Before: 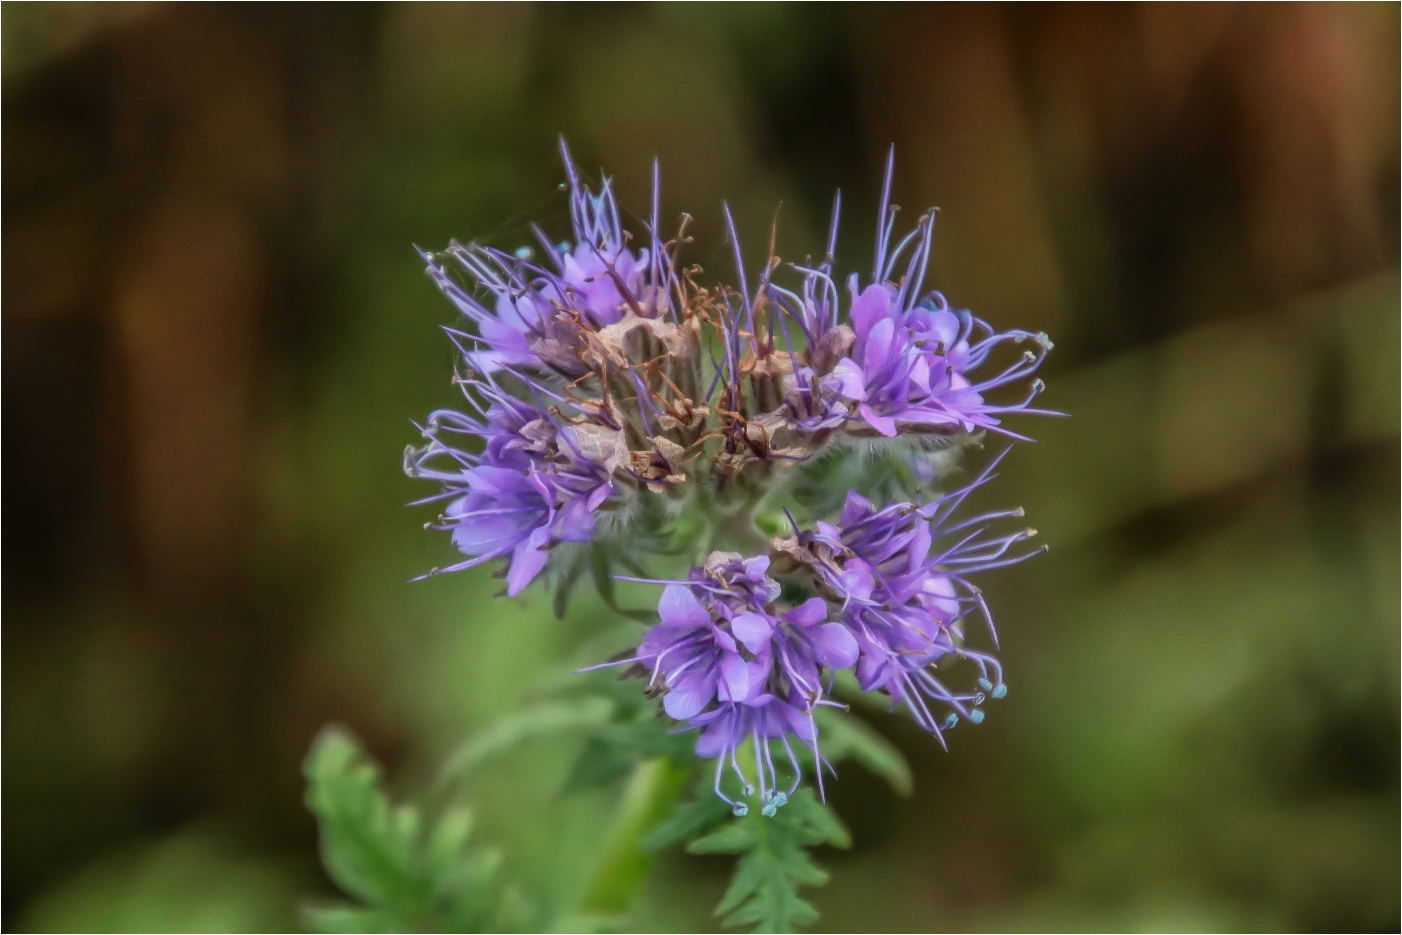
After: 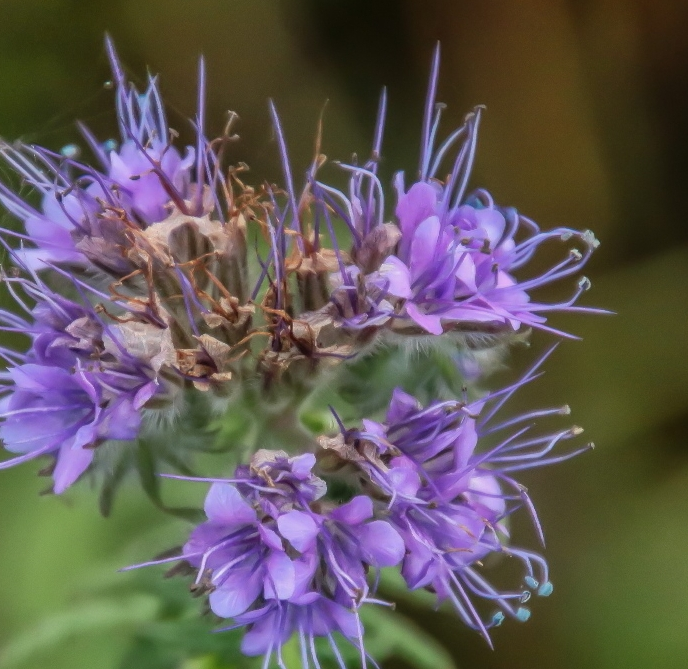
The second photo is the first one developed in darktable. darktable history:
crop: left 32.388%, top 10.919%, right 18.478%, bottom 17.513%
